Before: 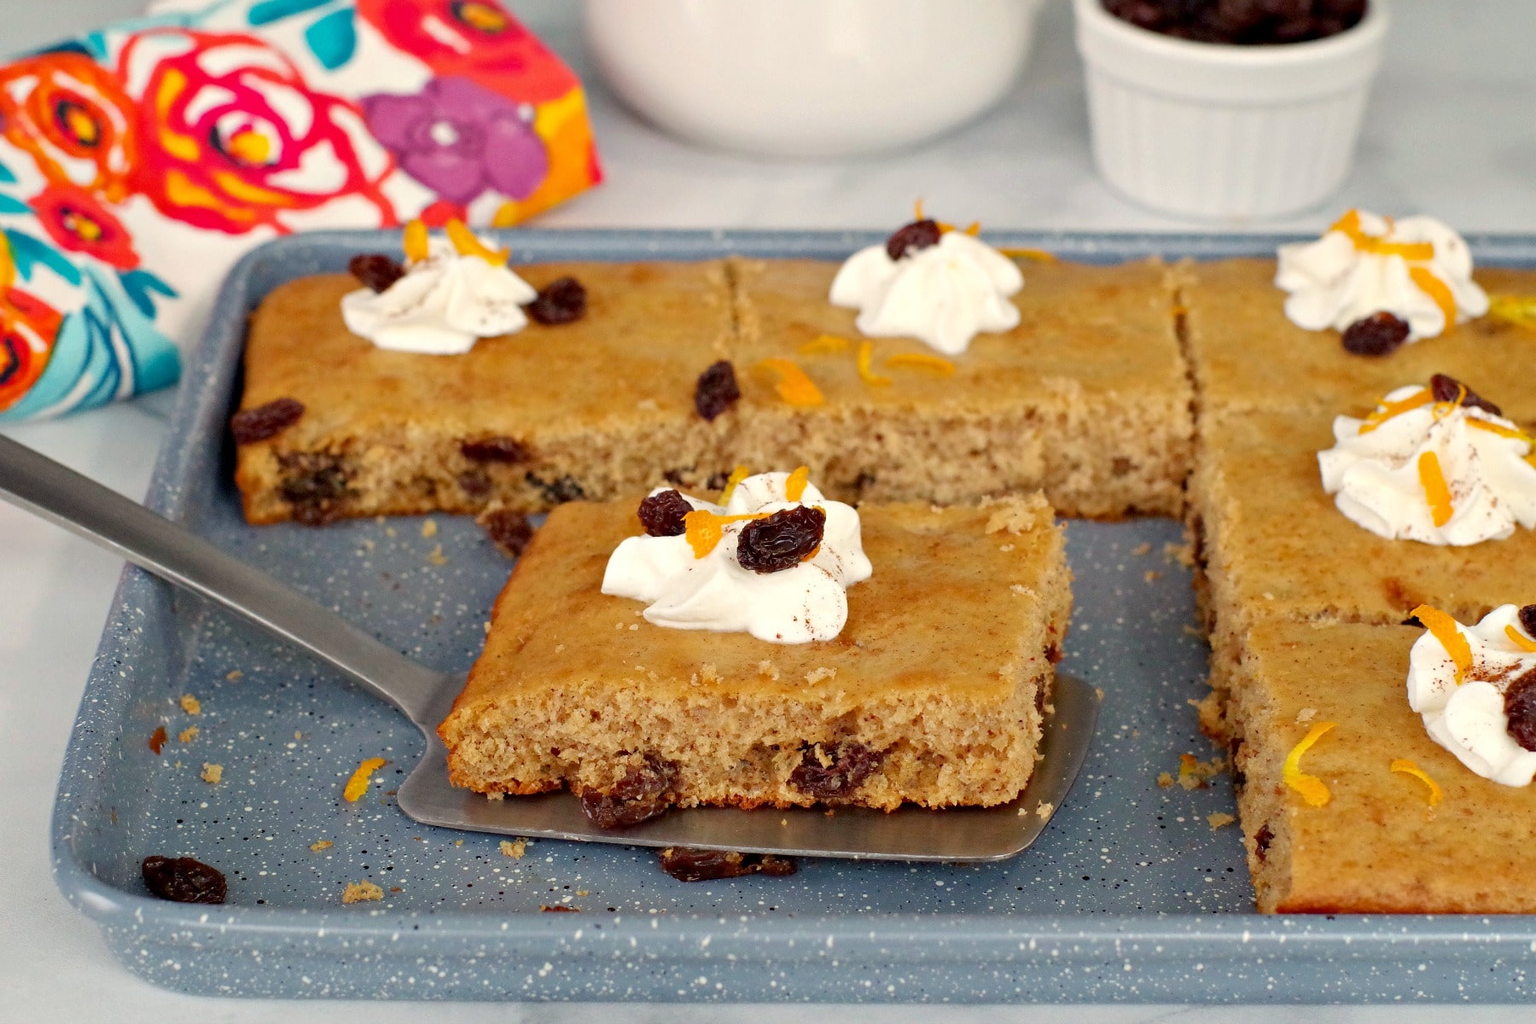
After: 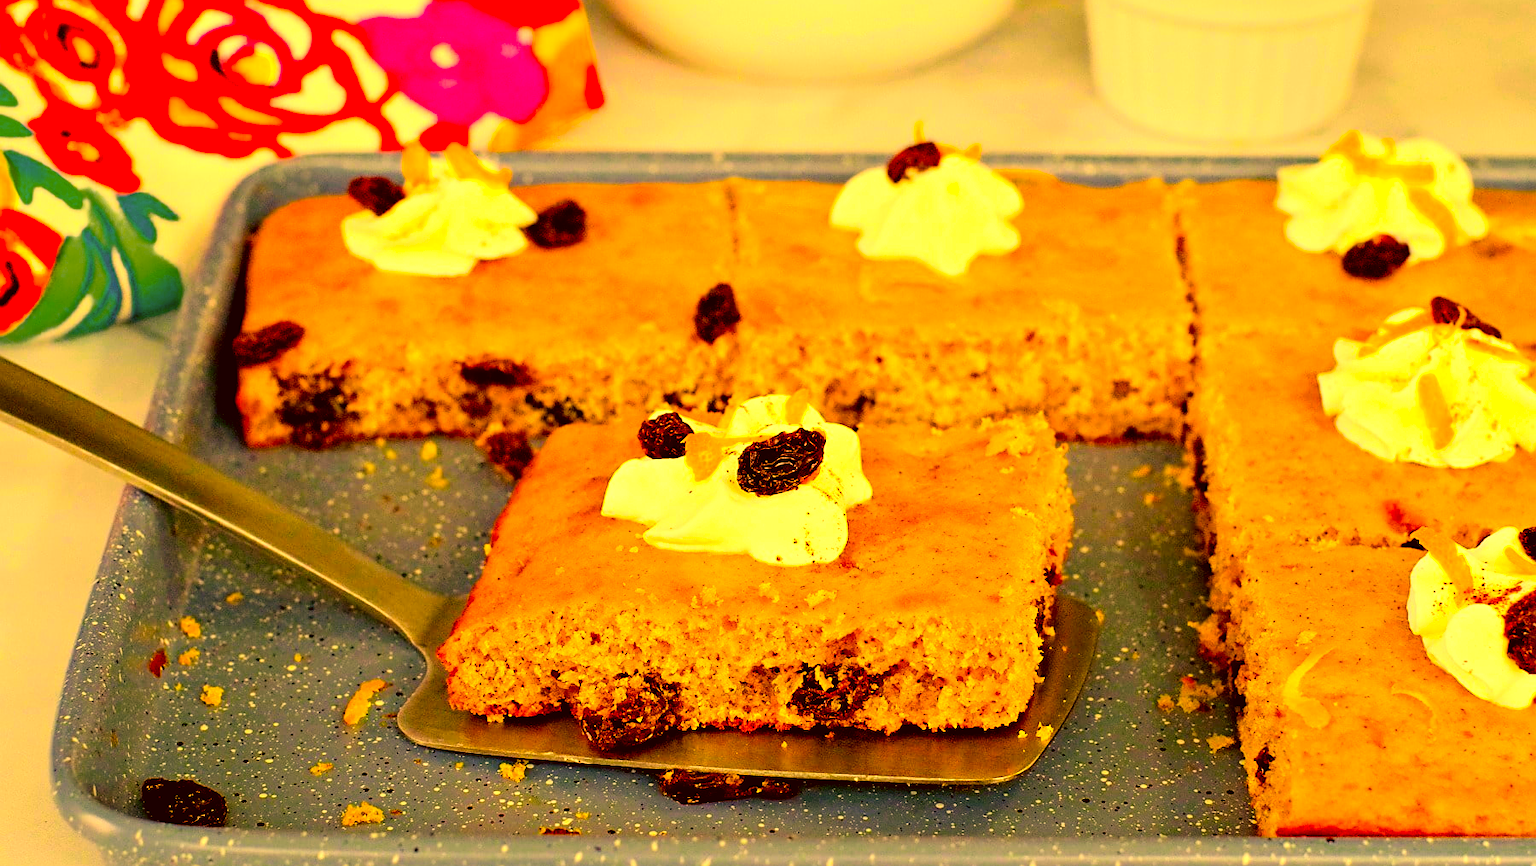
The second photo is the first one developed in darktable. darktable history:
crop: top 7.614%, bottom 7.747%
sharpen: on, module defaults
exposure: black level correction 0.009, exposure -0.158 EV, compensate highlight preservation false
color balance rgb: linear chroma grading › global chroma 18.256%, perceptual saturation grading › global saturation 0.878%, global vibrance 34.351%
color correction: highlights a* 10.52, highlights b* 29.97, shadows a* 2.59, shadows b* 17.07, saturation 1.75
color zones: curves: ch0 [(0.099, 0.624) (0.257, 0.596) (0.384, 0.376) (0.529, 0.492) (0.697, 0.564) (0.768, 0.532) (0.908, 0.644)]; ch1 [(0.112, 0.564) (0.254, 0.612) (0.432, 0.676) (0.592, 0.456) (0.743, 0.684) (0.888, 0.536)]; ch2 [(0.25, 0.5) (0.469, 0.36) (0.75, 0.5)]
filmic rgb: black relative exposure -8.55 EV, white relative exposure 5.55 EV, hardness 3.38, contrast 1.02, color science v6 (2022), iterations of high-quality reconstruction 0
